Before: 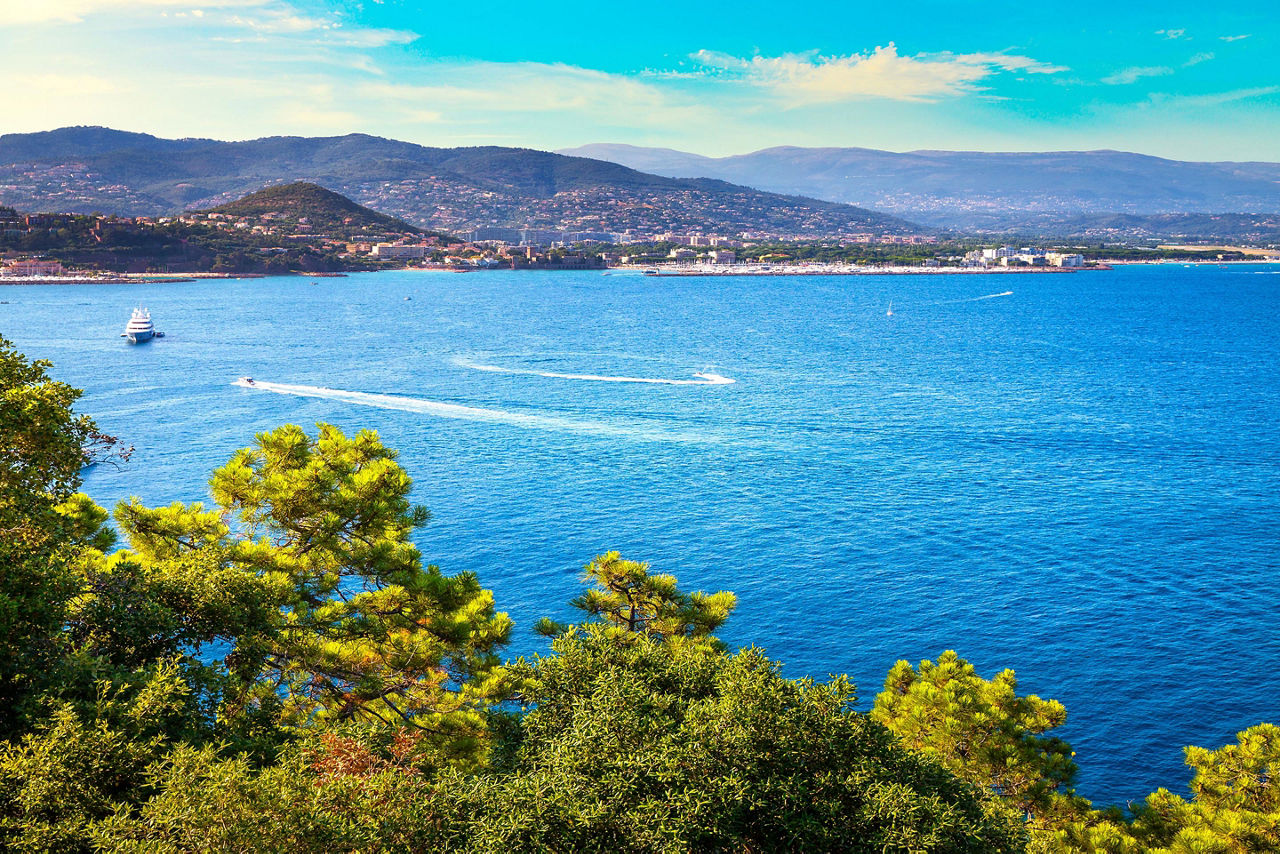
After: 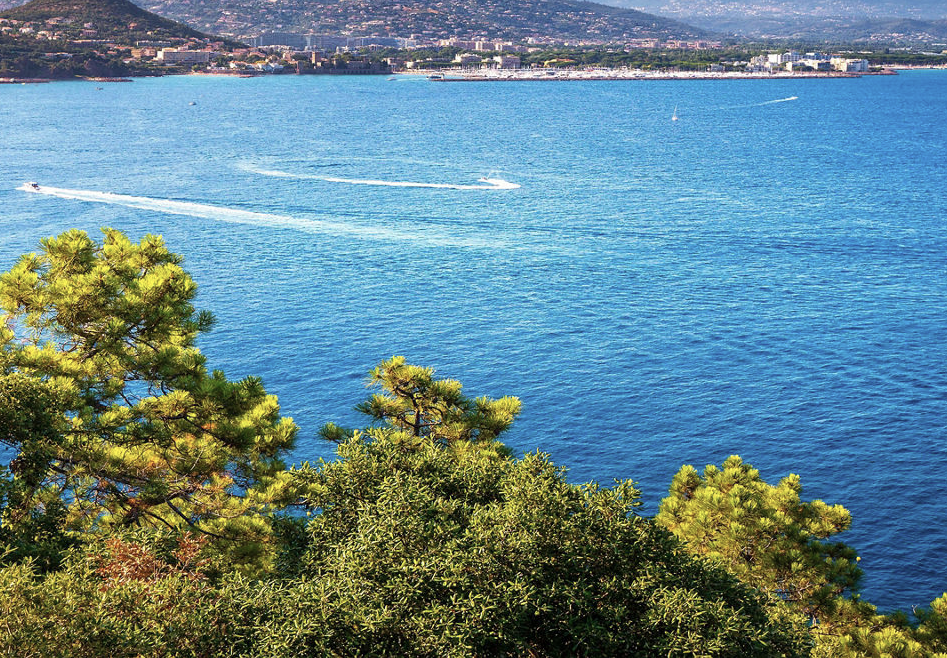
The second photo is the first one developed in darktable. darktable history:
color correction: saturation 0.8
crop: left 16.871%, top 22.857%, right 9.116%
